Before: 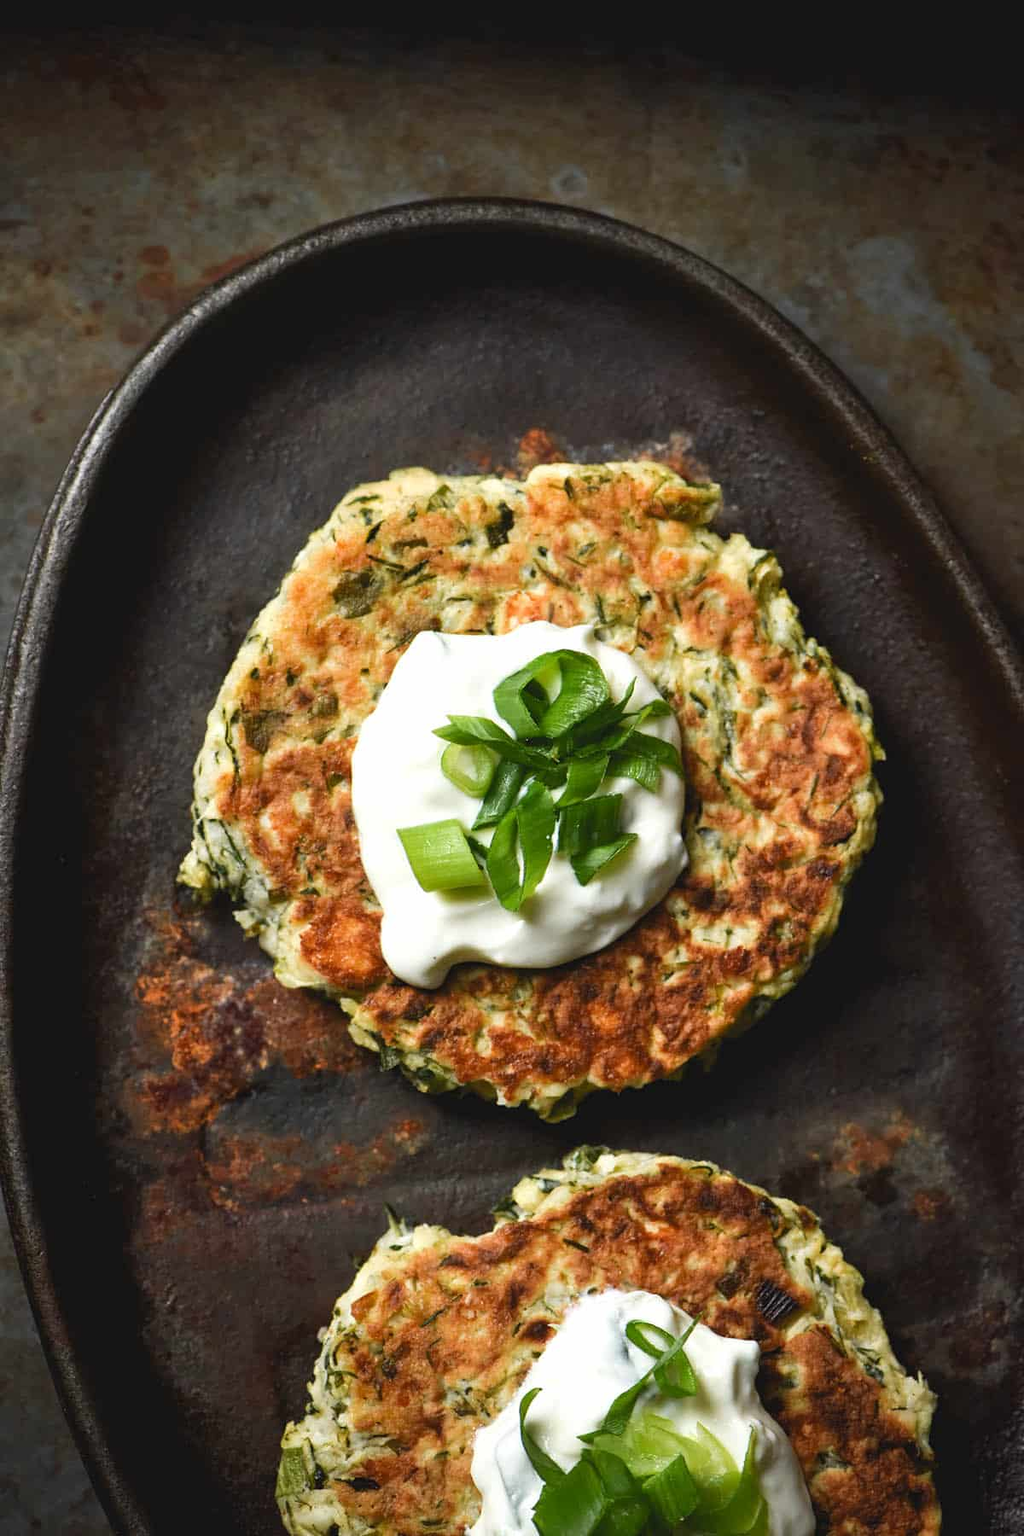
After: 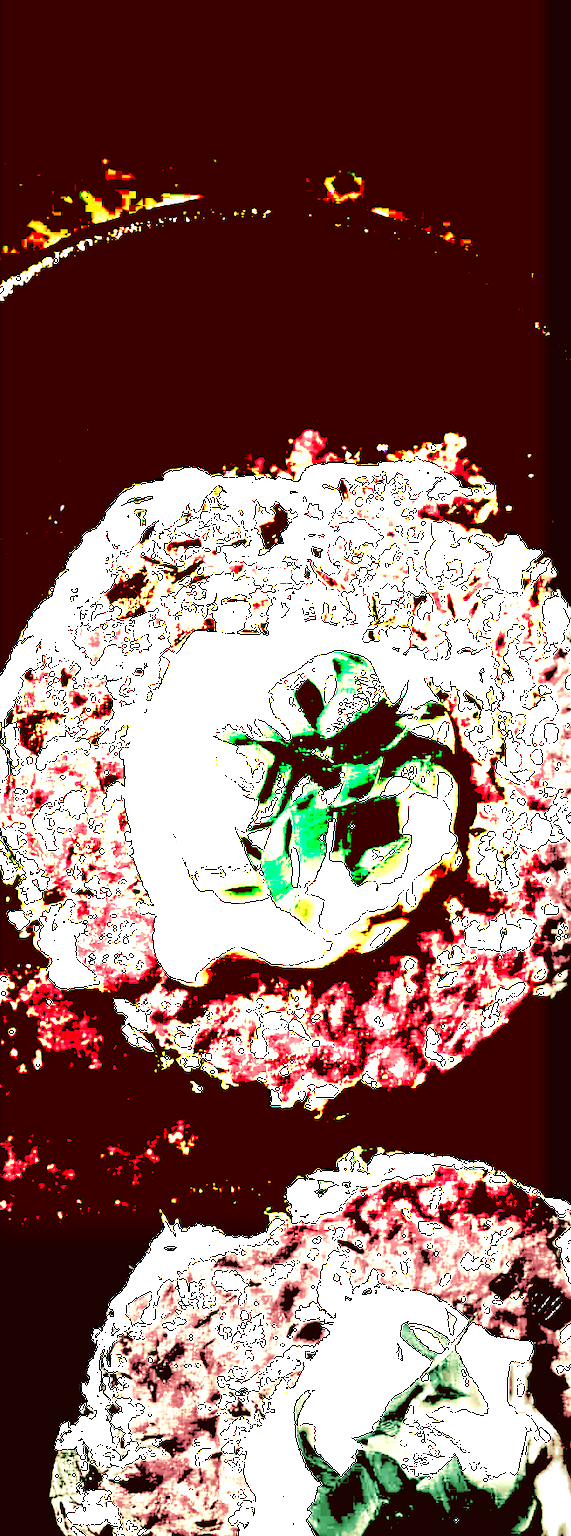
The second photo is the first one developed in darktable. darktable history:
crop: left 22.136%, right 22.08%, bottom 0%
vignetting: fall-off start 93.16%, fall-off radius 5.14%, center (-0.05, -0.357), automatic ratio true, width/height ratio 1.331, shape 0.041
base curve: curves: ch0 [(0, 0.007) (0.028, 0.063) (0.121, 0.311) (0.46, 0.743) (0.859, 0.957) (1, 1)], preserve colors none
tone equalizer: smoothing 1
color correction: highlights a* 9.45, highlights b* 8.77, shadows a* 39.95, shadows b* 39.29, saturation 0.82
color balance rgb: shadows lift › luminance -19.639%, highlights gain › luminance 16.844%, highlights gain › chroma 2.9%, highlights gain › hue 260.61°, perceptual saturation grading › global saturation 0.716%, perceptual brilliance grading › global brilliance 24.799%
exposure: black level correction 0.1, exposure 2.965 EV, compensate highlight preservation false
